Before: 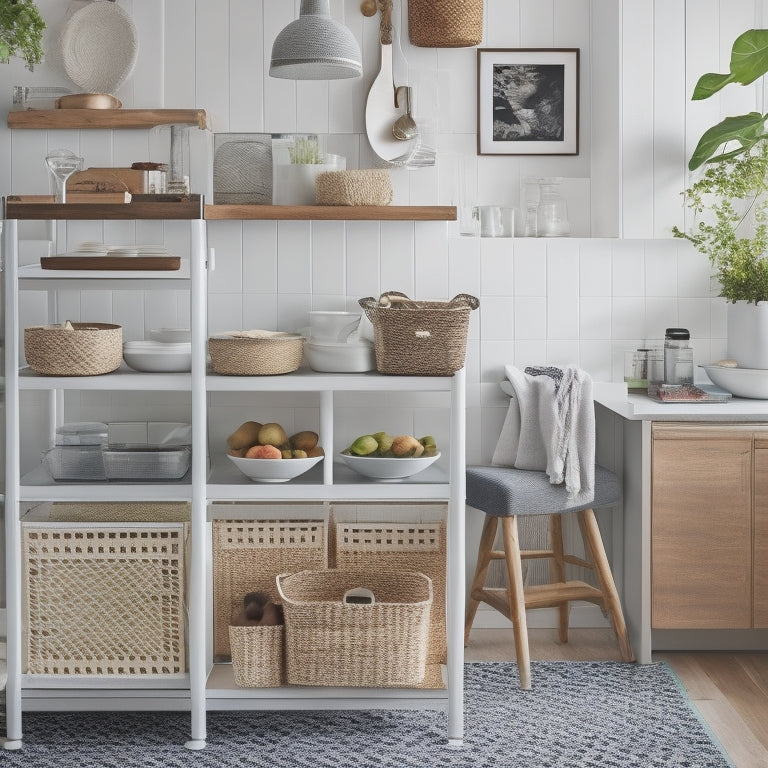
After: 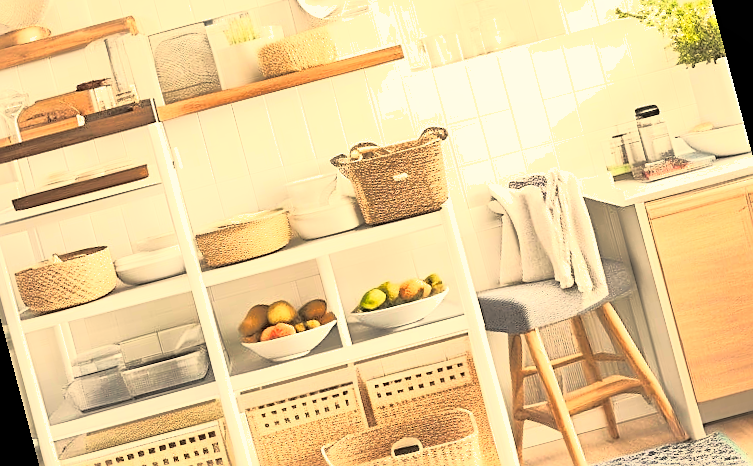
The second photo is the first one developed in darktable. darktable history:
white balance: red 1.123, blue 0.83
rgb curve: curves: ch0 [(0, 0) (0.21, 0.15) (0.24, 0.21) (0.5, 0.75) (0.75, 0.96) (0.89, 0.99) (1, 1)]; ch1 [(0, 0.02) (0.21, 0.13) (0.25, 0.2) (0.5, 0.67) (0.75, 0.9) (0.89, 0.97) (1, 1)]; ch2 [(0, 0.02) (0.21, 0.13) (0.25, 0.2) (0.5, 0.67) (0.75, 0.9) (0.89, 0.97) (1, 1)], compensate middle gray true
exposure: black level correction 0, exposure 0.5 EV, compensate exposure bias true, compensate highlight preservation false
sharpen: on, module defaults
rotate and perspective: rotation -14.8°, crop left 0.1, crop right 0.903, crop top 0.25, crop bottom 0.748
shadows and highlights: on, module defaults
